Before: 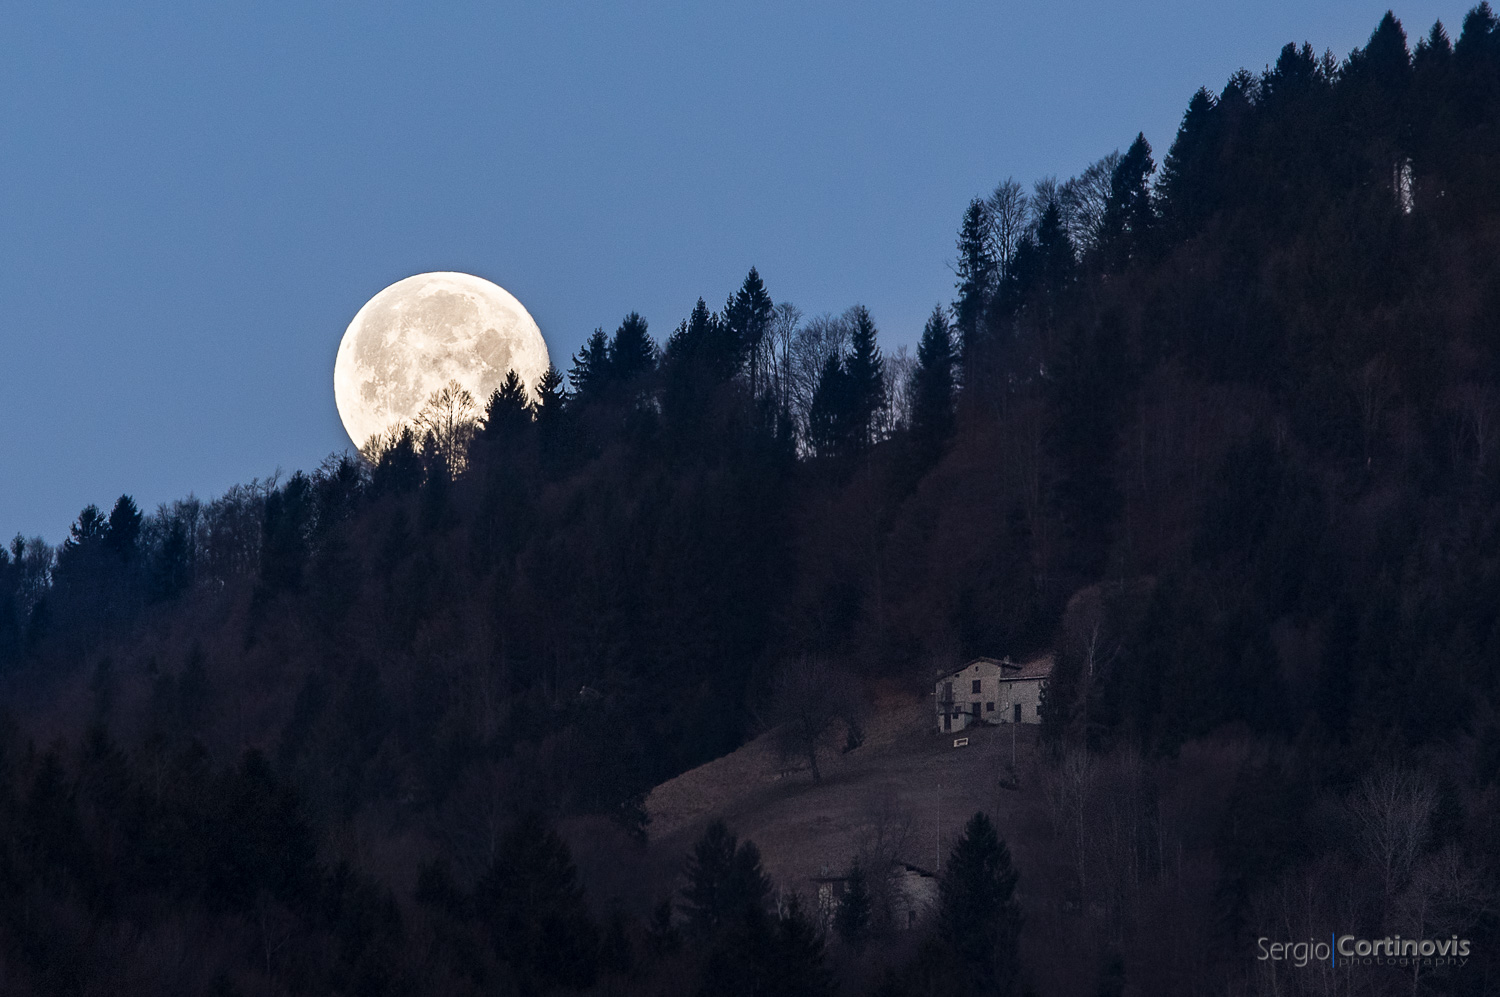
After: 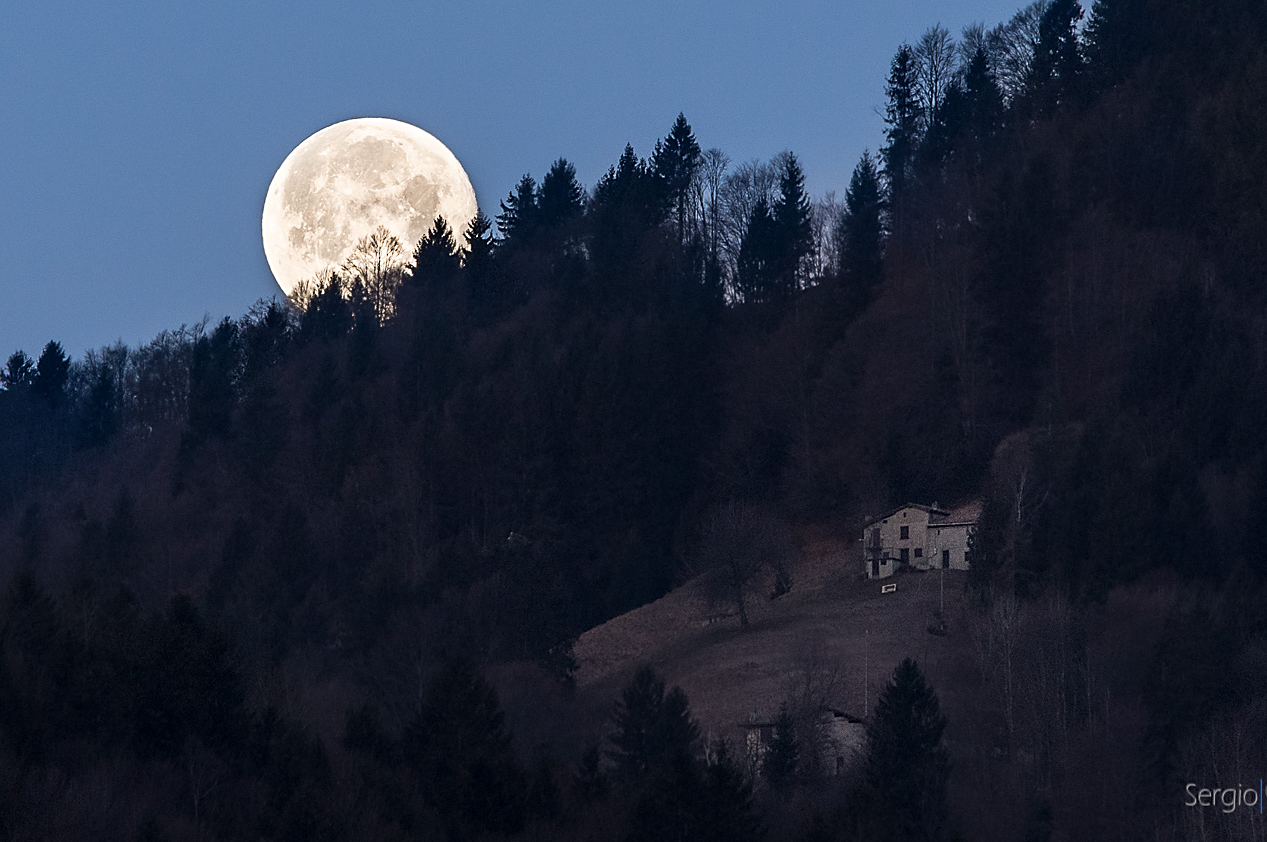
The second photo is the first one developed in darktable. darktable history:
crop and rotate: left 4.842%, top 15.51%, right 10.668%
sharpen: radius 1.864, amount 0.398, threshold 1.271
